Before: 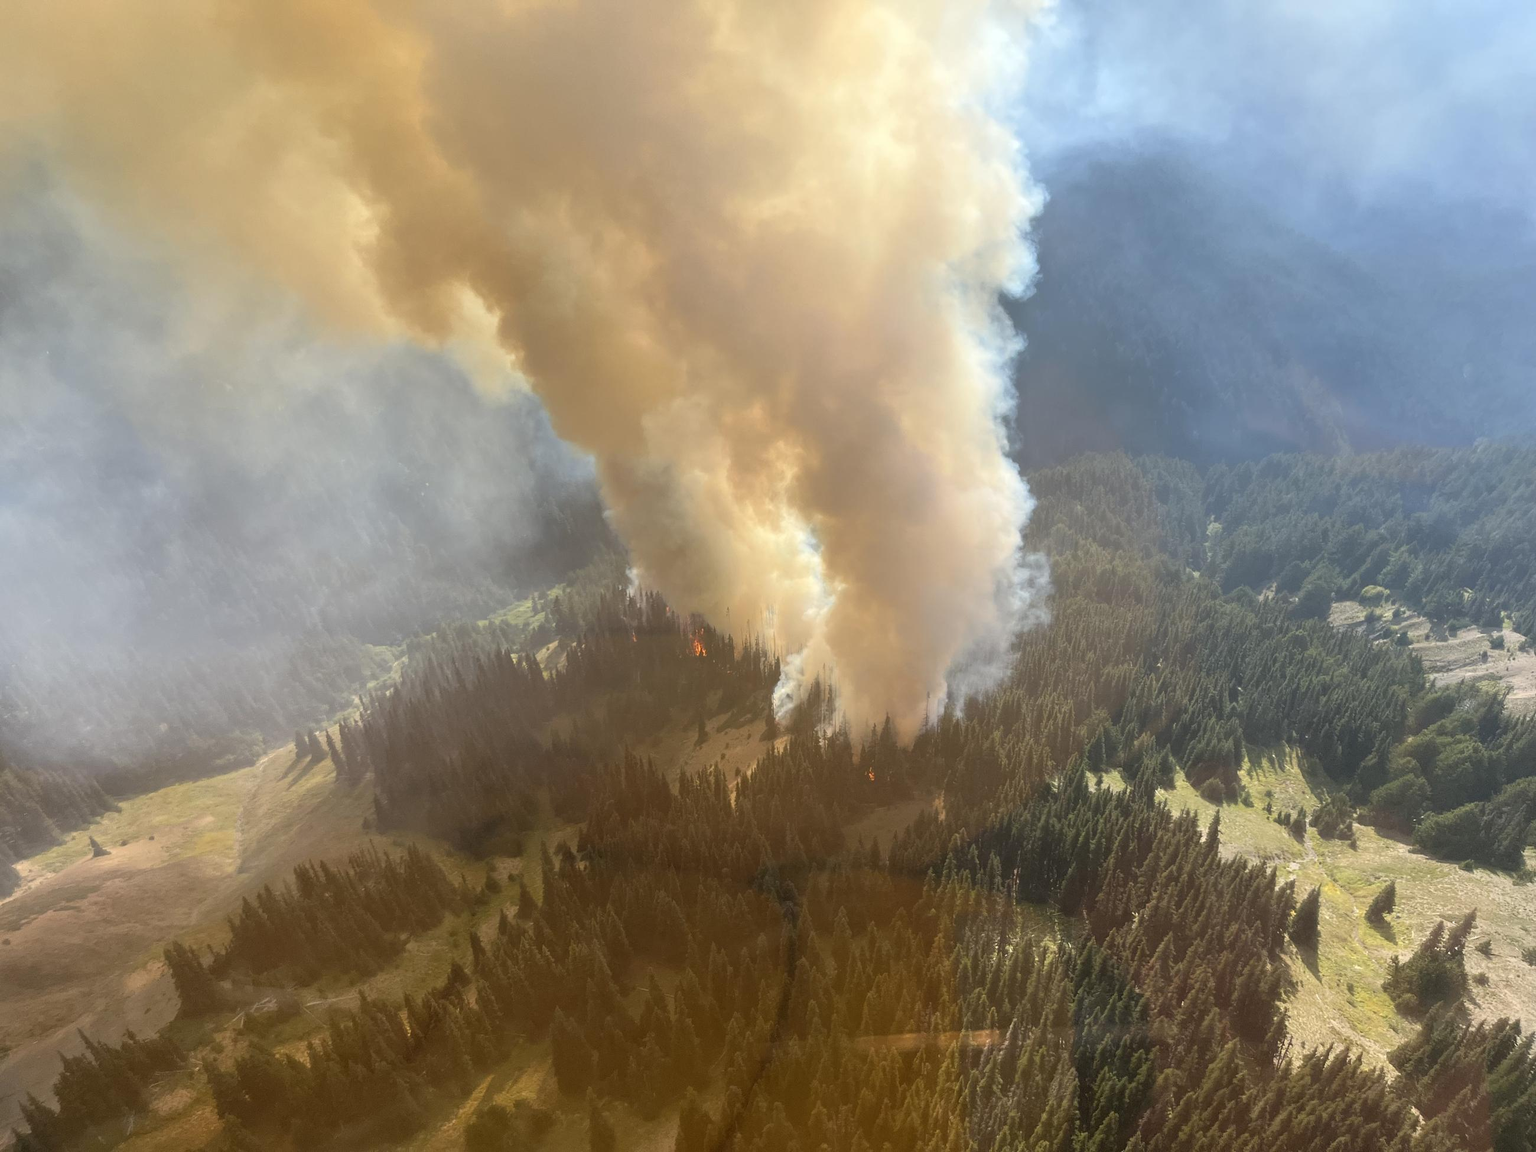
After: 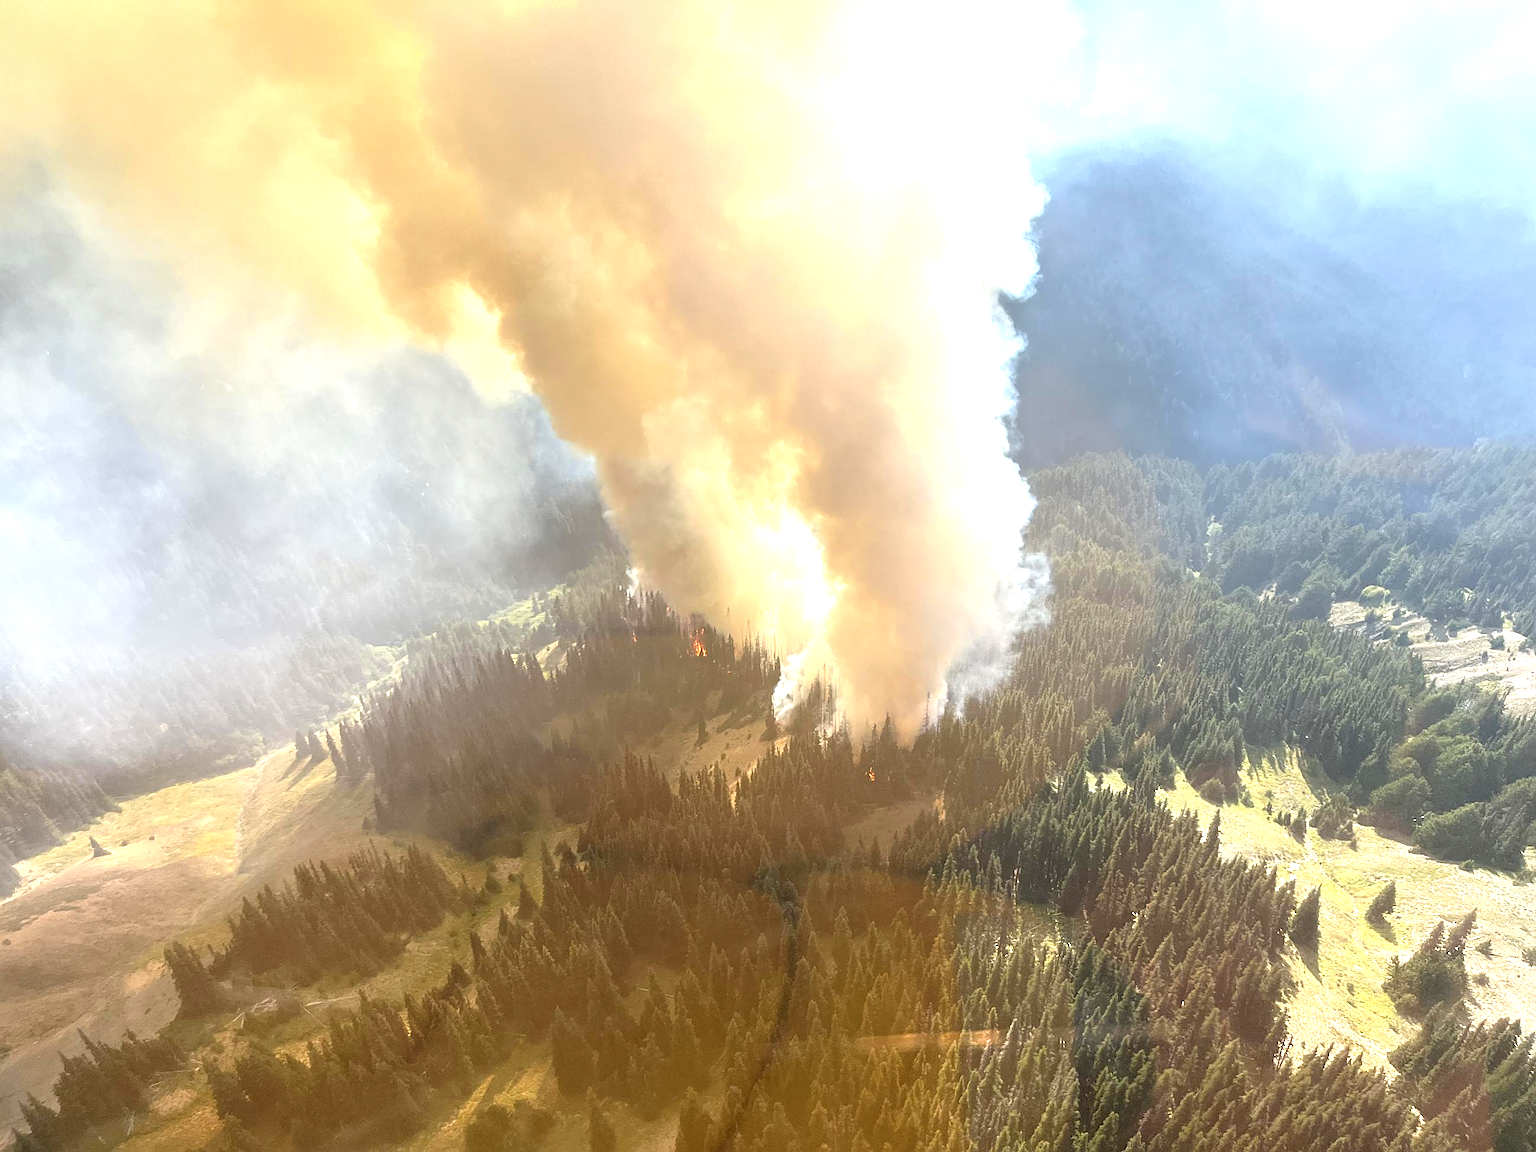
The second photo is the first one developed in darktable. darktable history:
exposure: exposure 1.091 EV, compensate highlight preservation false
sharpen: on, module defaults
